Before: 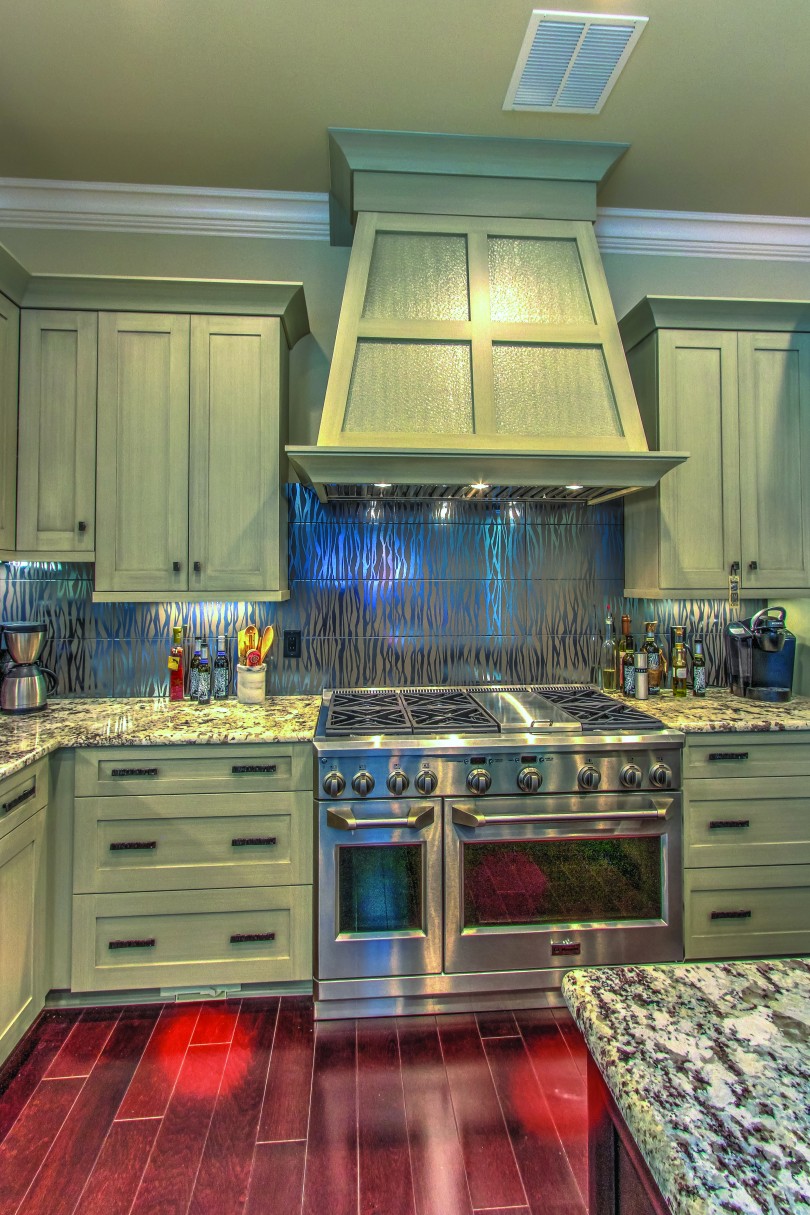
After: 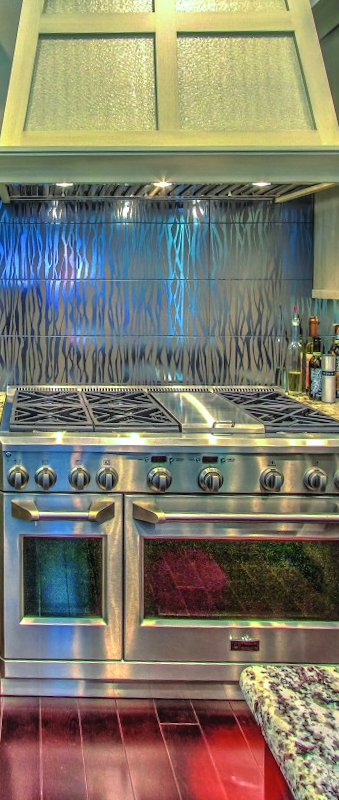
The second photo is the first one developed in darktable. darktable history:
shadows and highlights: shadows 37.27, highlights -28.18, soften with gaussian
tone equalizer: -8 EV 0.001 EV, -7 EV -0.004 EV, -6 EV 0.009 EV, -5 EV 0.032 EV, -4 EV 0.276 EV, -3 EV 0.644 EV, -2 EV 0.584 EV, -1 EV 0.187 EV, +0 EV 0.024 EV
crop: left 35.432%, top 26.233%, right 20.145%, bottom 3.432%
rotate and perspective: rotation 0.062°, lens shift (vertical) 0.115, lens shift (horizontal) -0.133, crop left 0.047, crop right 0.94, crop top 0.061, crop bottom 0.94
